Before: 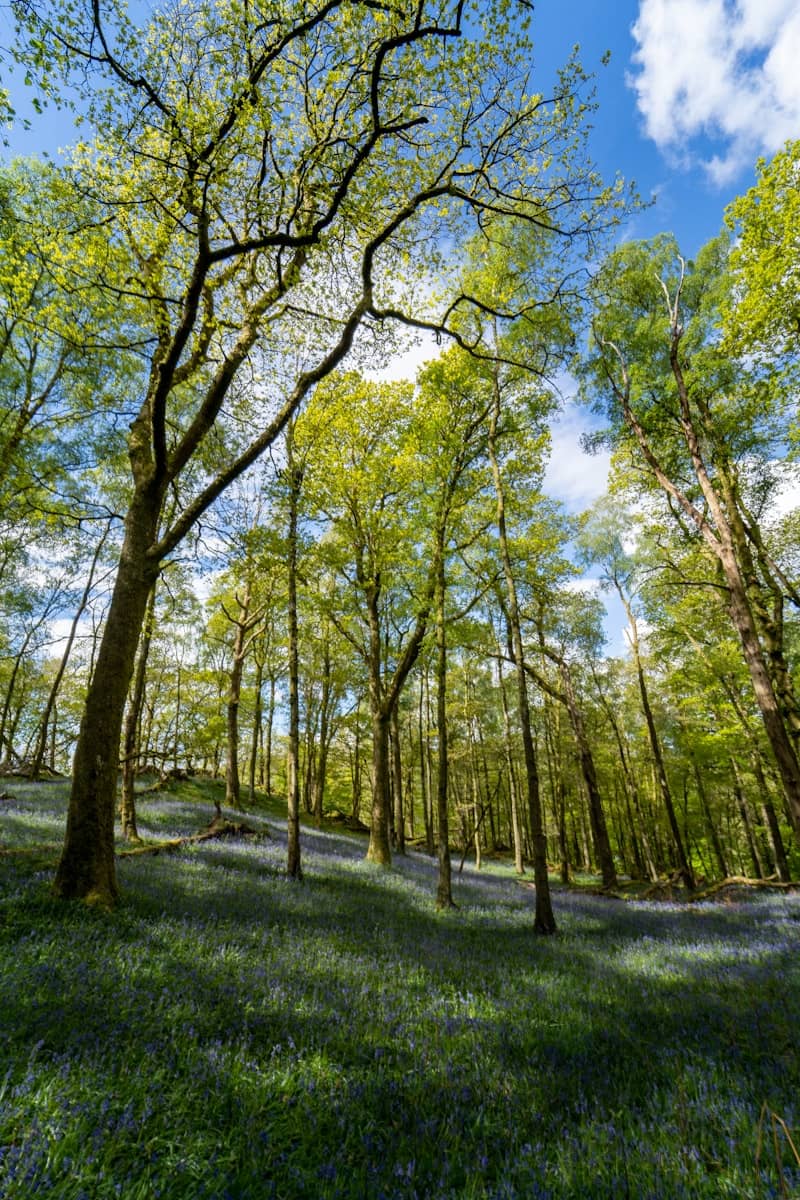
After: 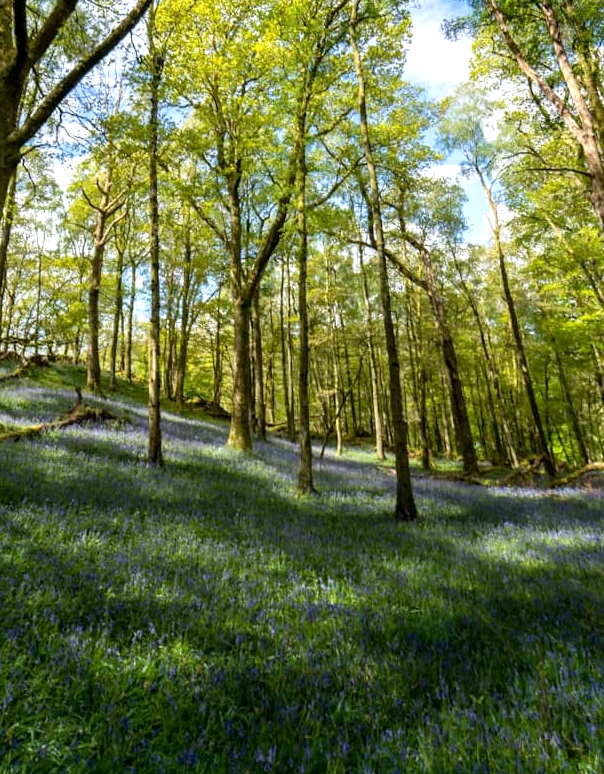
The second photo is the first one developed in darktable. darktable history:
exposure: black level correction 0.001, exposure 0.498 EV, compensate highlight preservation false
crop and rotate: left 17.471%, top 34.53%, right 6.933%, bottom 0.901%
